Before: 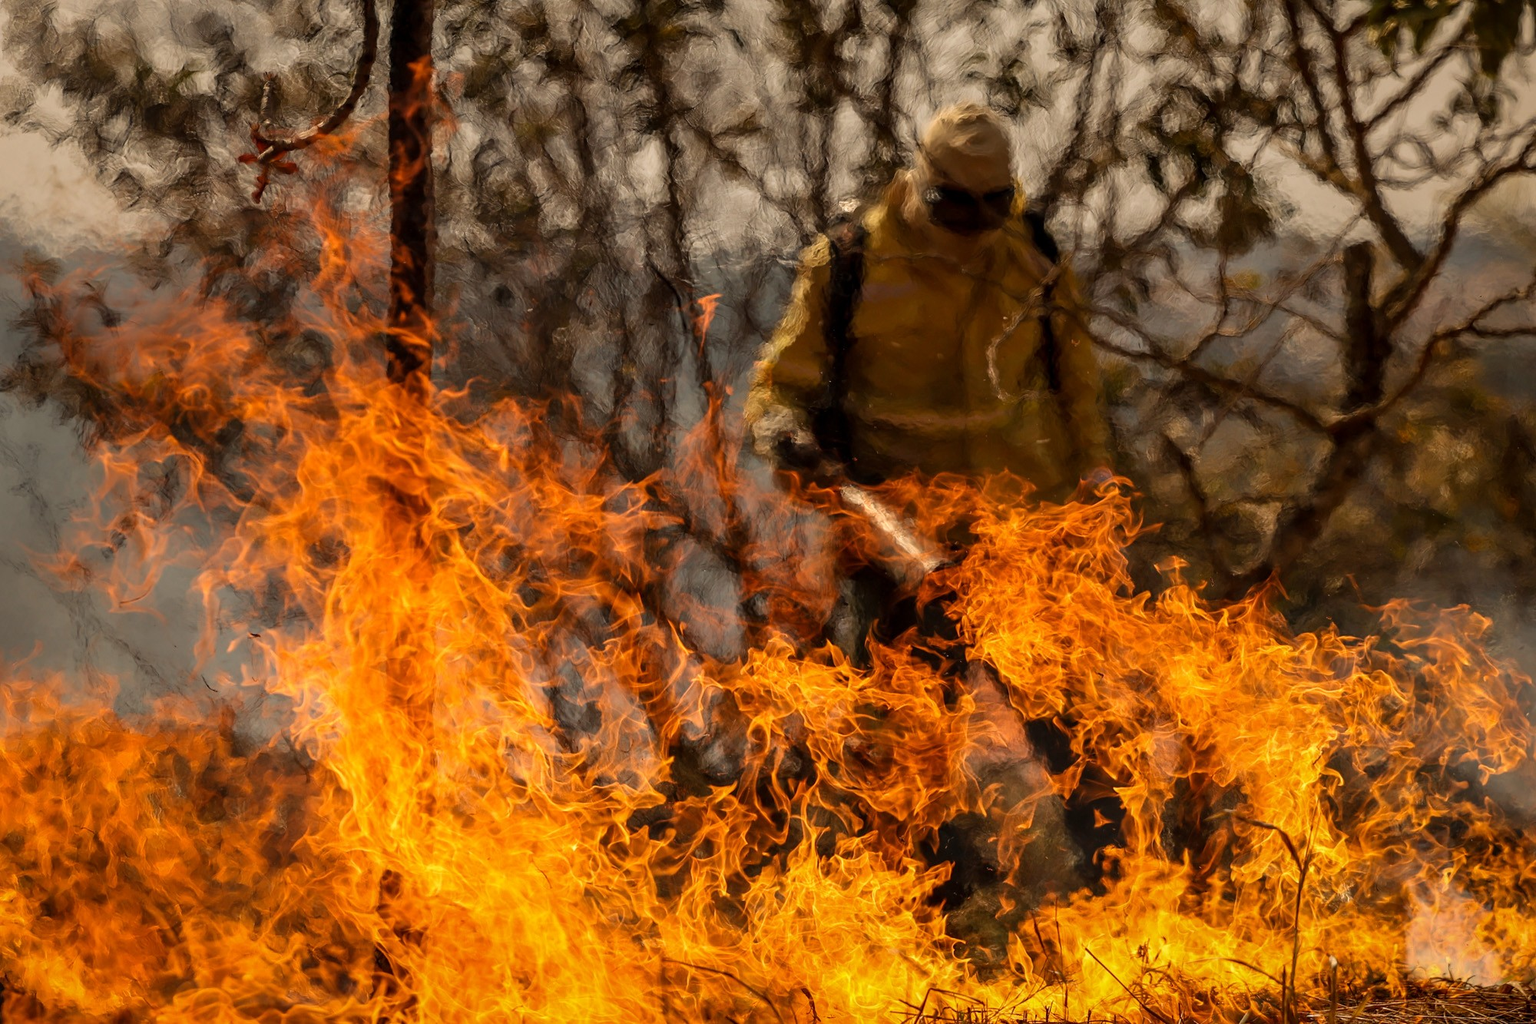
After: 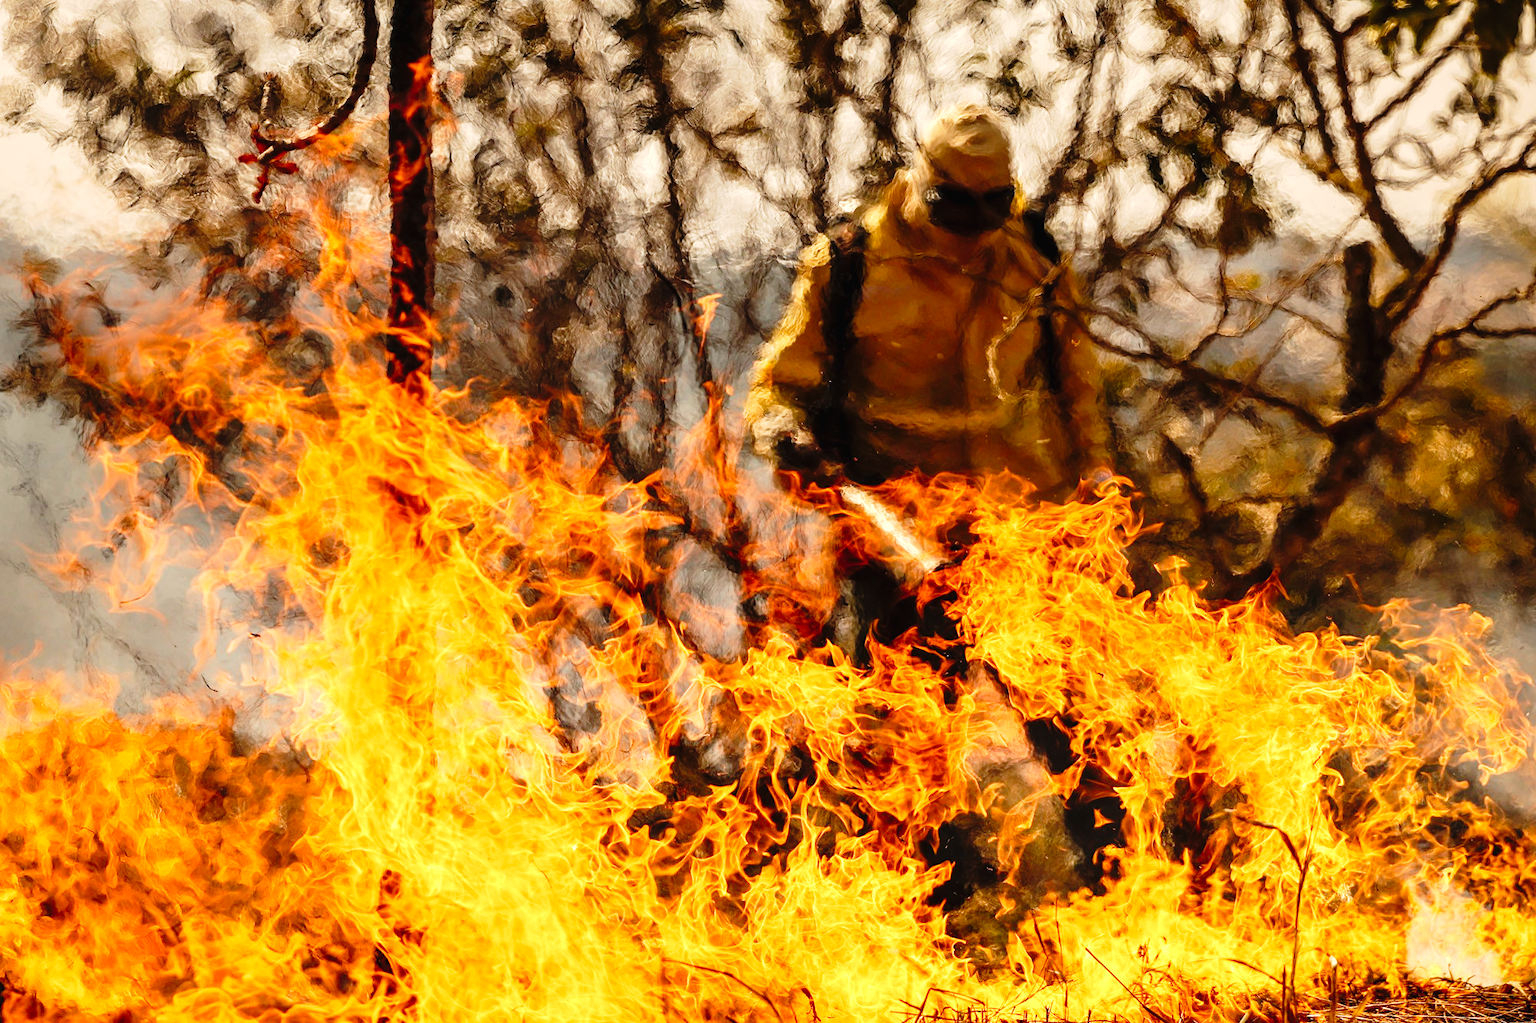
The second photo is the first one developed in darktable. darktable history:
tone curve: curves: ch0 [(0, 0.014) (0.17, 0.099) (0.392, 0.438) (0.725, 0.828) (0.872, 0.918) (1, 0.981)]; ch1 [(0, 0) (0.402, 0.36) (0.489, 0.491) (0.5, 0.503) (0.515, 0.52) (0.545, 0.572) (0.615, 0.662) (0.701, 0.725) (1, 1)]; ch2 [(0, 0) (0.42, 0.458) (0.485, 0.499) (0.503, 0.503) (0.531, 0.542) (0.561, 0.594) (0.644, 0.694) (0.717, 0.753) (1, 0.991)], preserve colors none
exposure: exposure 0.945 EV, compensate highlight preservation false
